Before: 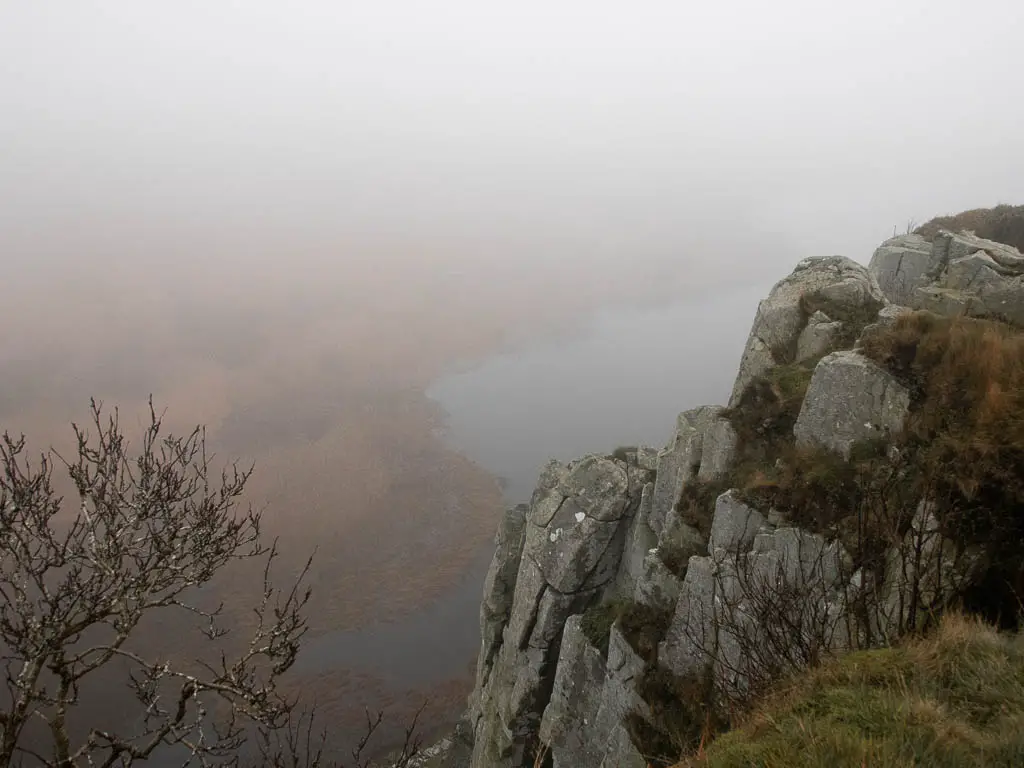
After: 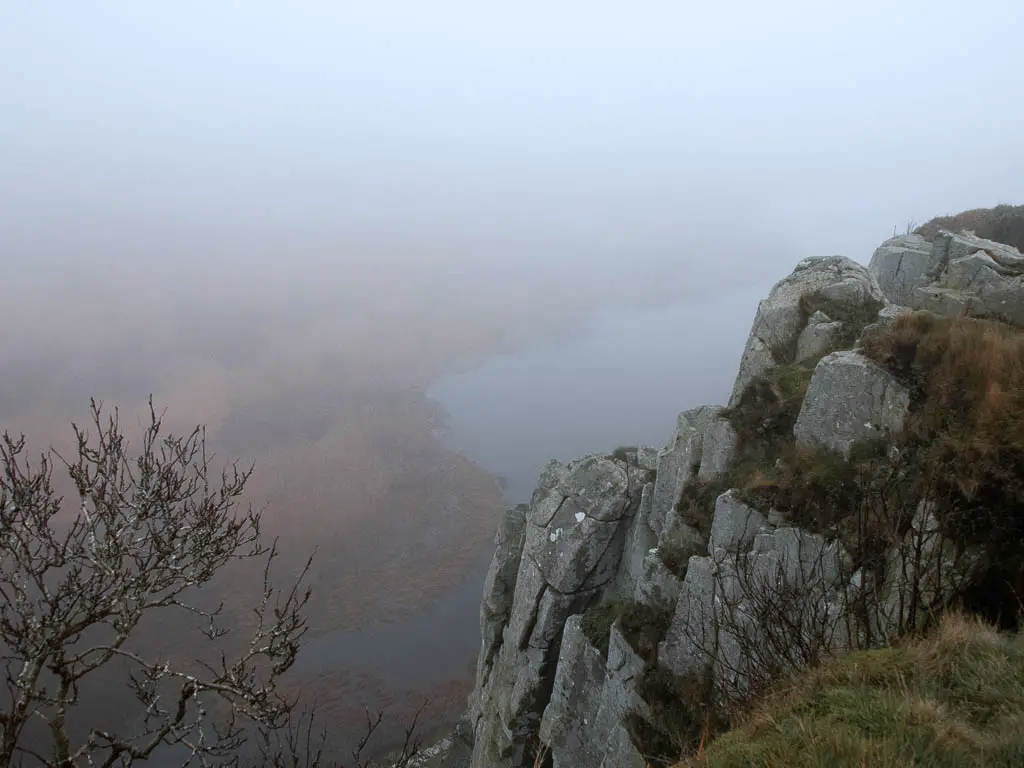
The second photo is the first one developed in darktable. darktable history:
color calibration: x 0.37, y 0.382, temperature 4318.77 K, gamut compression 2.98
